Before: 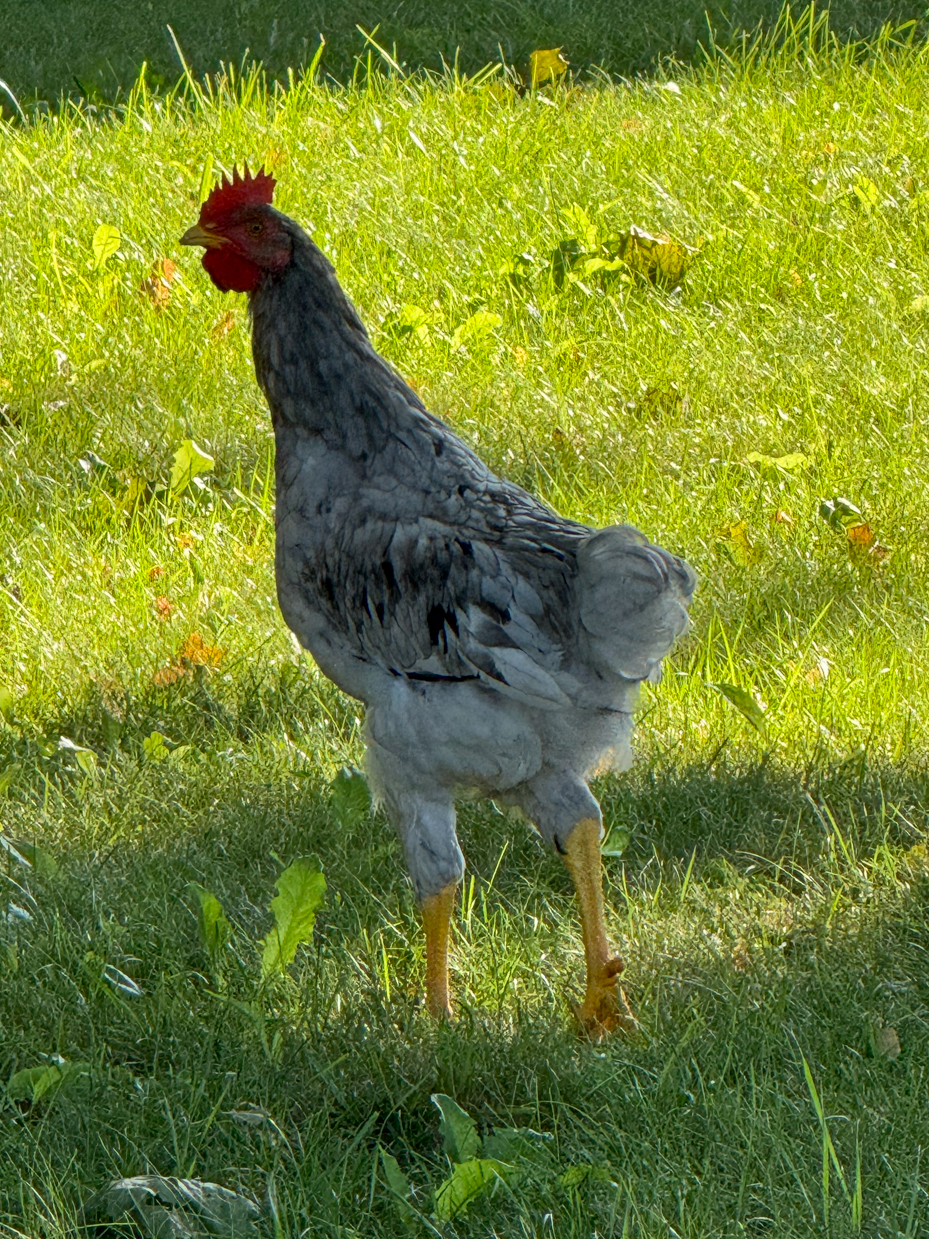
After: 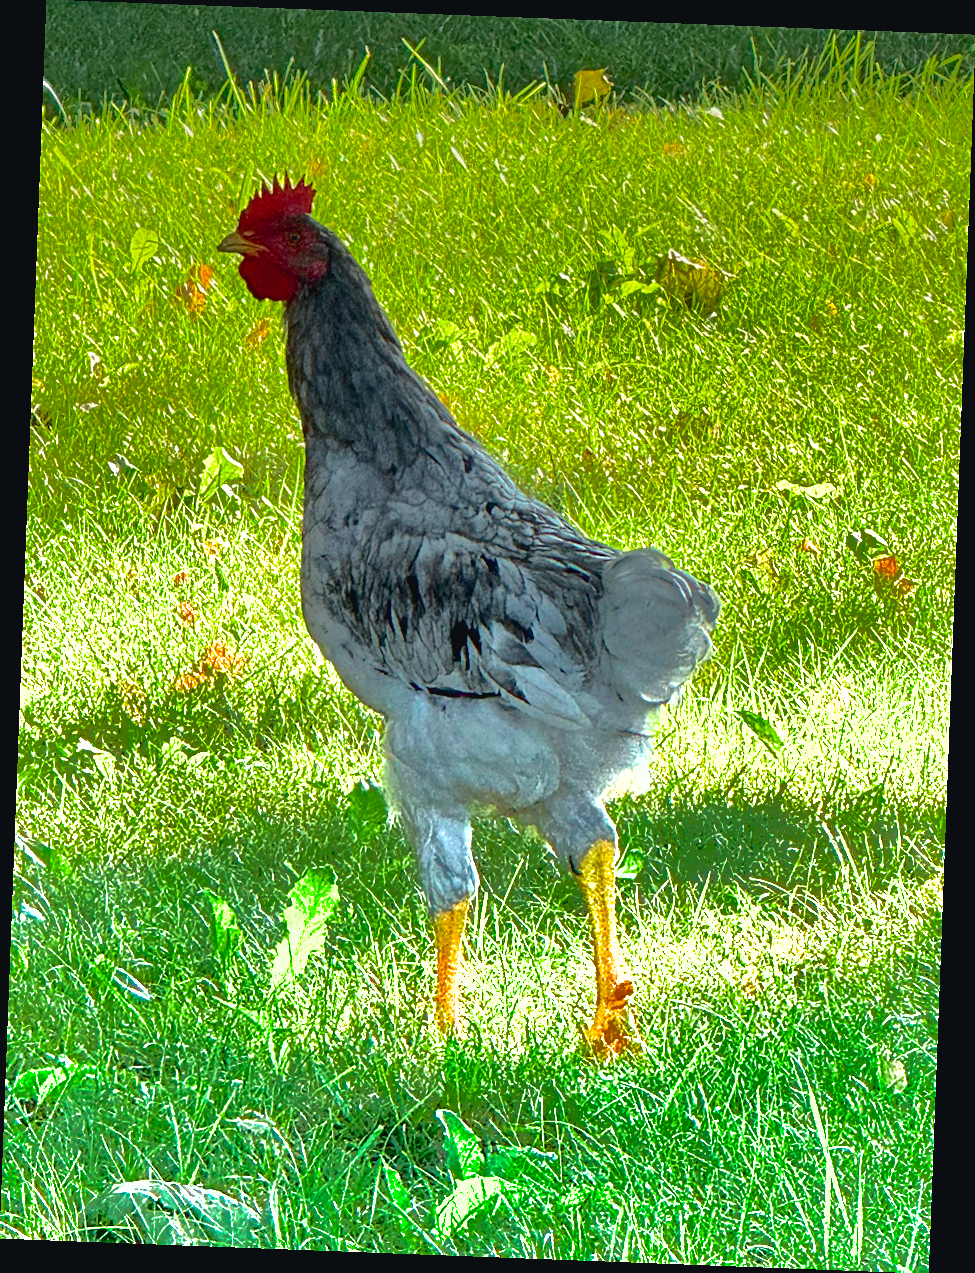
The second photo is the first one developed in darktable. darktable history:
shadows and highlights: shadows 38.43, highlights -74.54
tone curve: curves: ch0 [(0, 0.025) (0.15, 0.143) (0.452, 0.486) (0.751, 0.788) (1, 0.961)]; ch1 [(0, 0) (0.43, 0.408) (0.476, 0.469) (0.497, 0.494) (0.546, 0.571) (0.566, 0.607) (0.62, 0.657) (1, 1)]; ch2 [(0, 0) (0.386, 0.397) (0.505, 0.498) (0.547, 0.546) (0.579, 0.58) (1, 1)], color space Lab, independent channels, preserve colors none
rotate and perspective: rotation 2.17°, automatic cropping off
tone equalizer: on, module defaults
sharpen: on, module defaults
graduated density: density -3.9 EV
